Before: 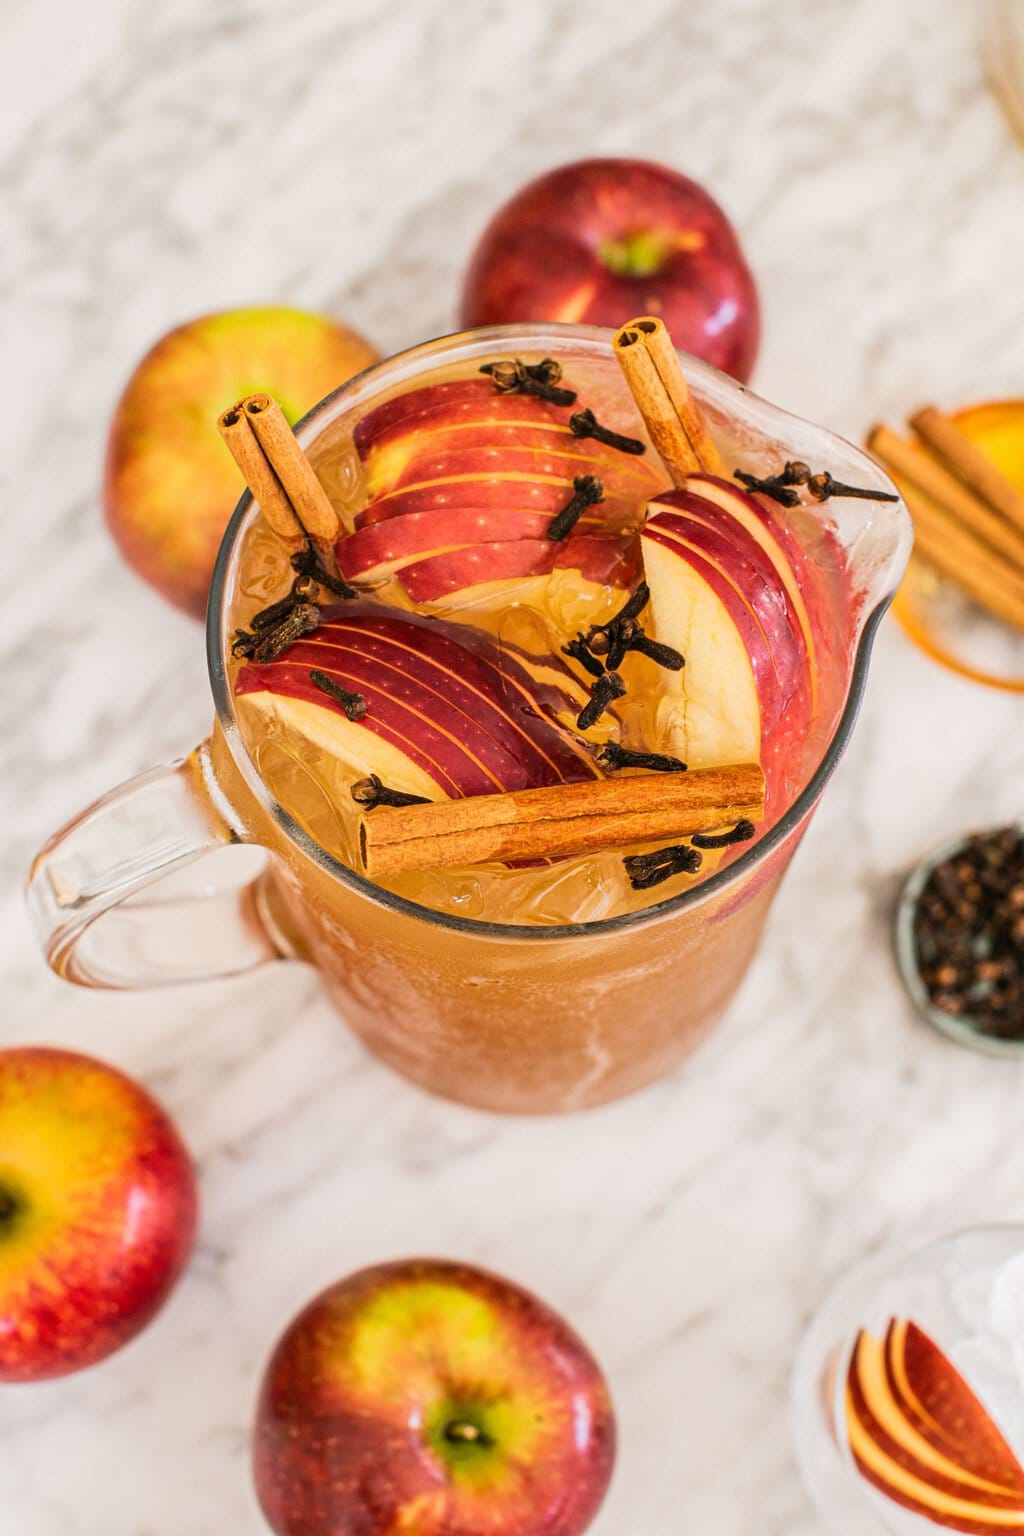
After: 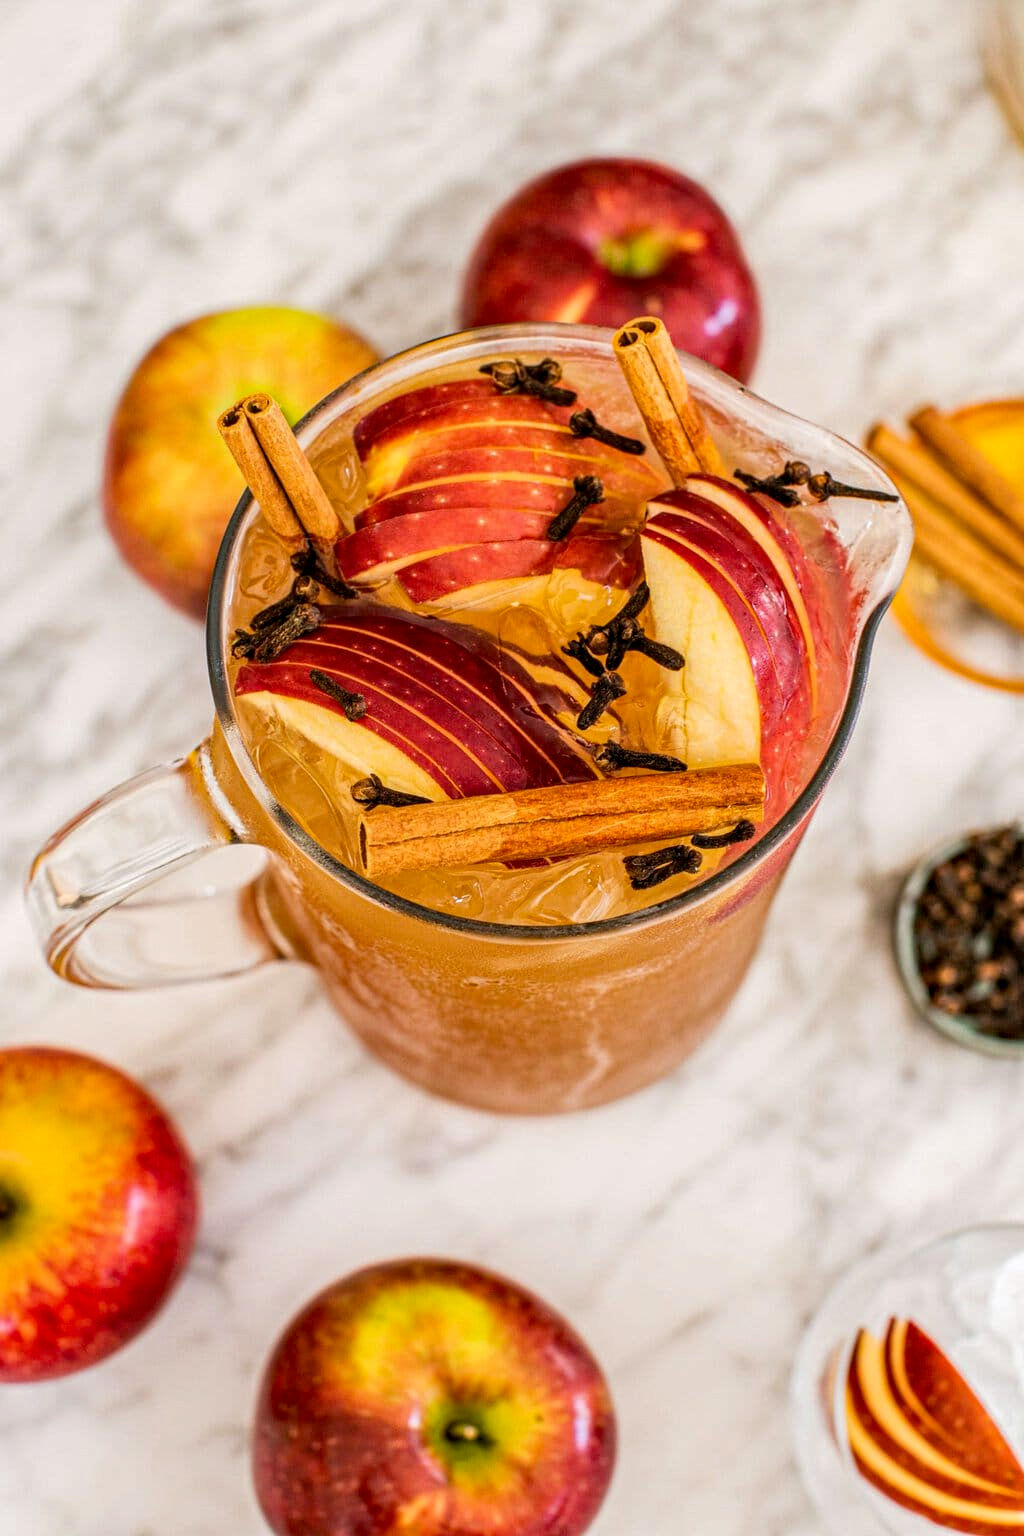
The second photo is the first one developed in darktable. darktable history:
local contrast: on, module defaults
exposure: black level correction 0.004, exposure 0.015 EV, compensate exposure bias true, compensate highlight preservation false
haze removal: strength 0.297, distance 0.253, compatibility mode true, adaptive false
